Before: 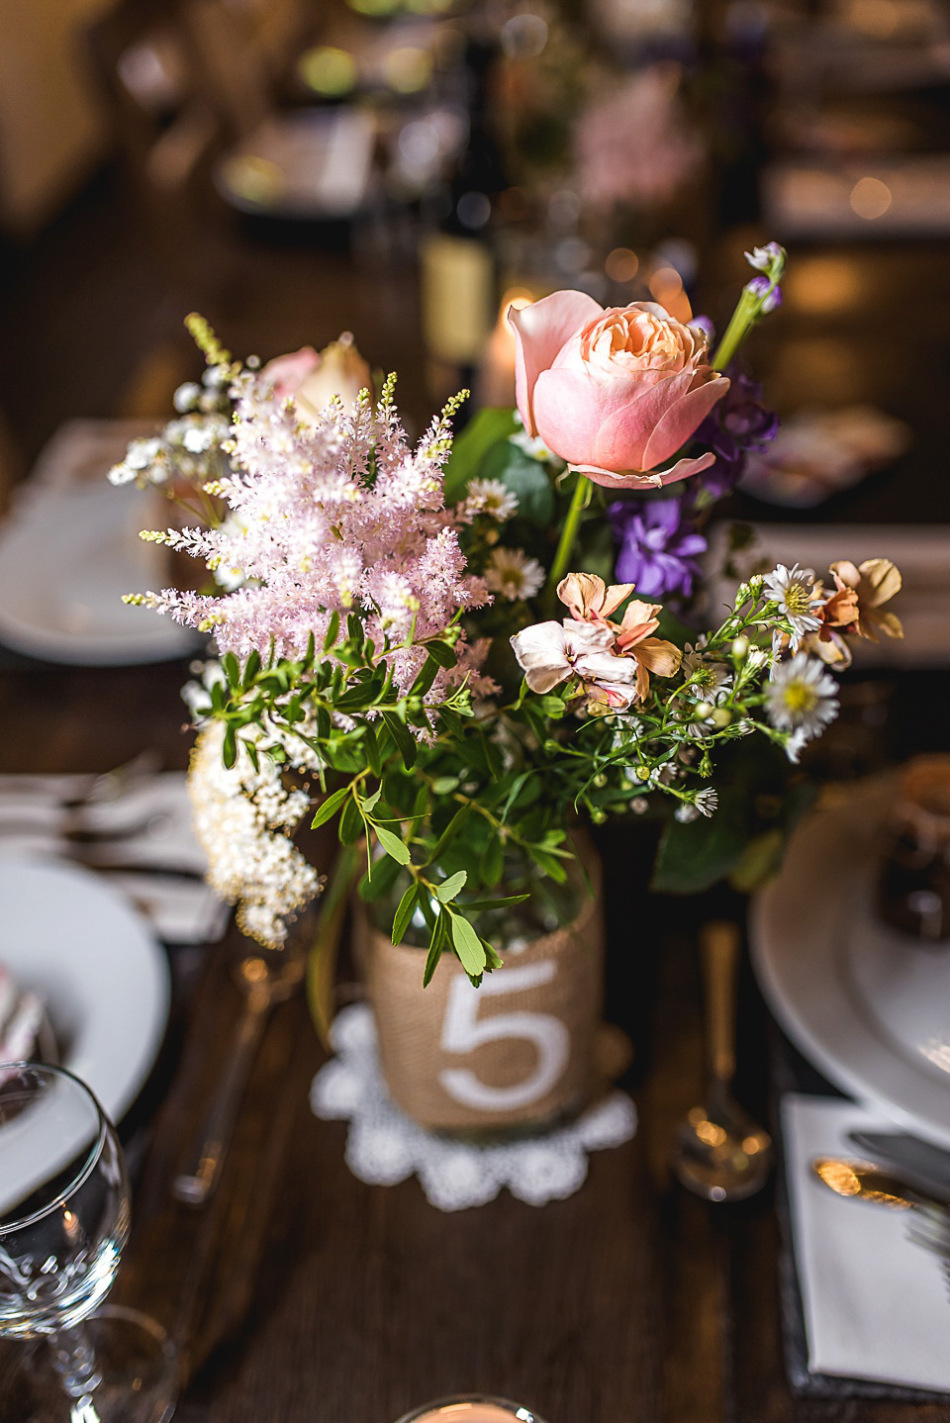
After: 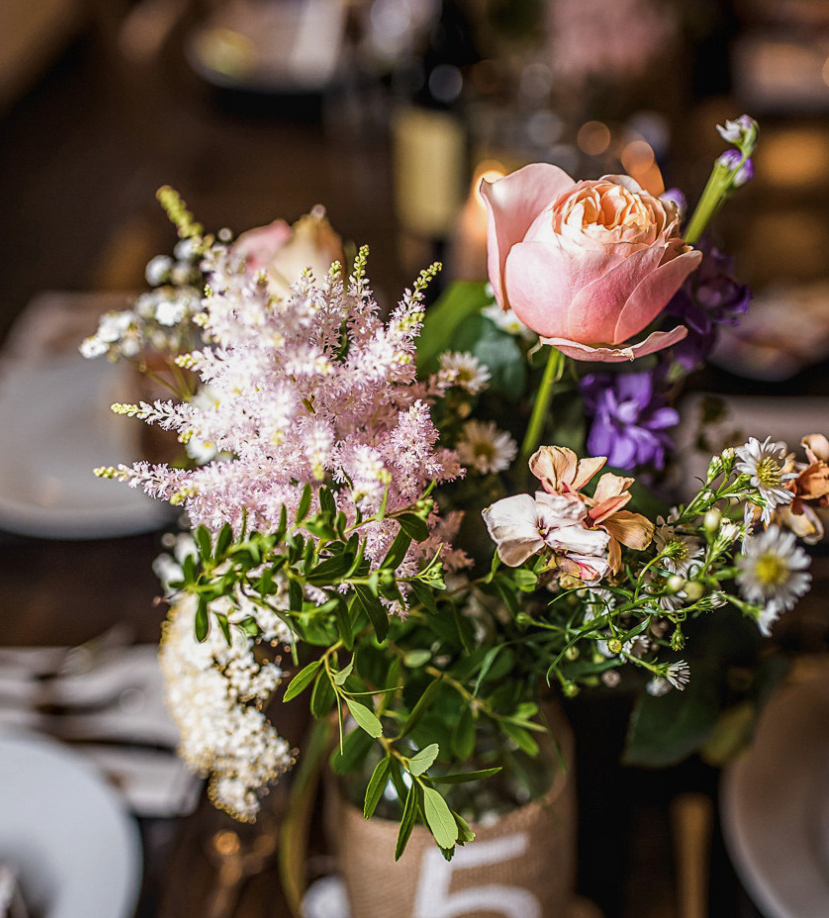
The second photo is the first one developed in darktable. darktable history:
crop: left 3.015%, top 8.969%, right 9.647%, bottom 26.457%
exposure: exposure -0.21 EV, compensate highlight preservation false
local contrast: on, module defaults
